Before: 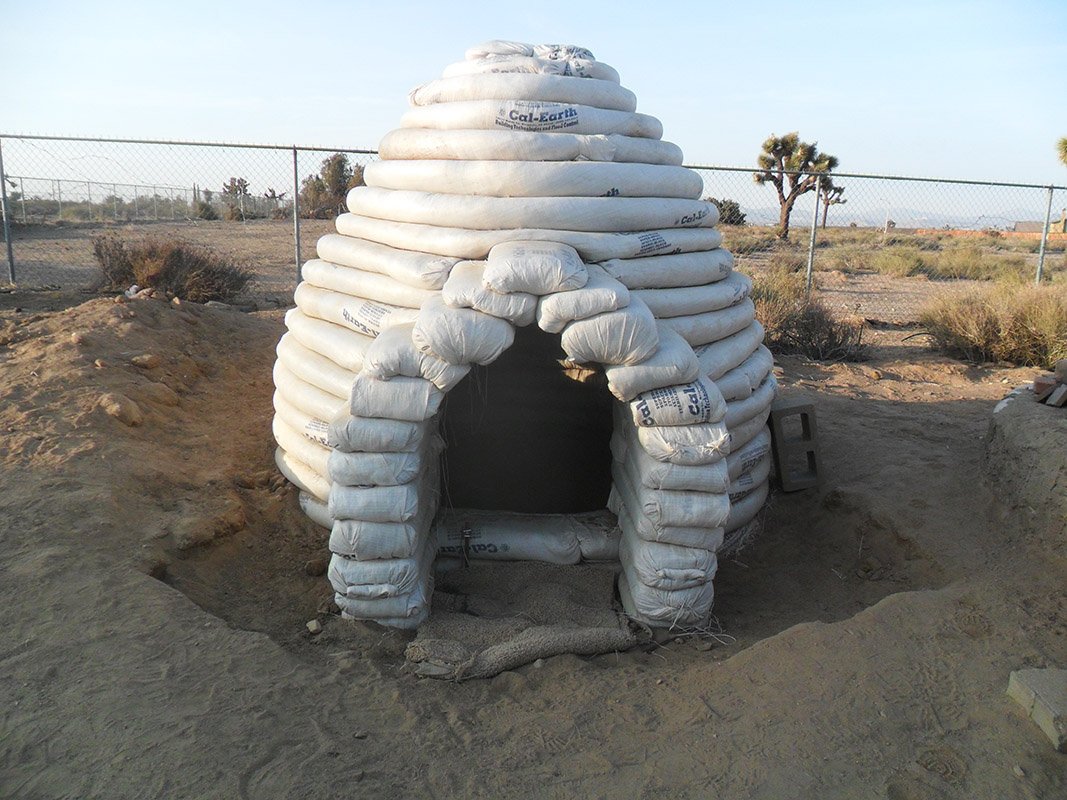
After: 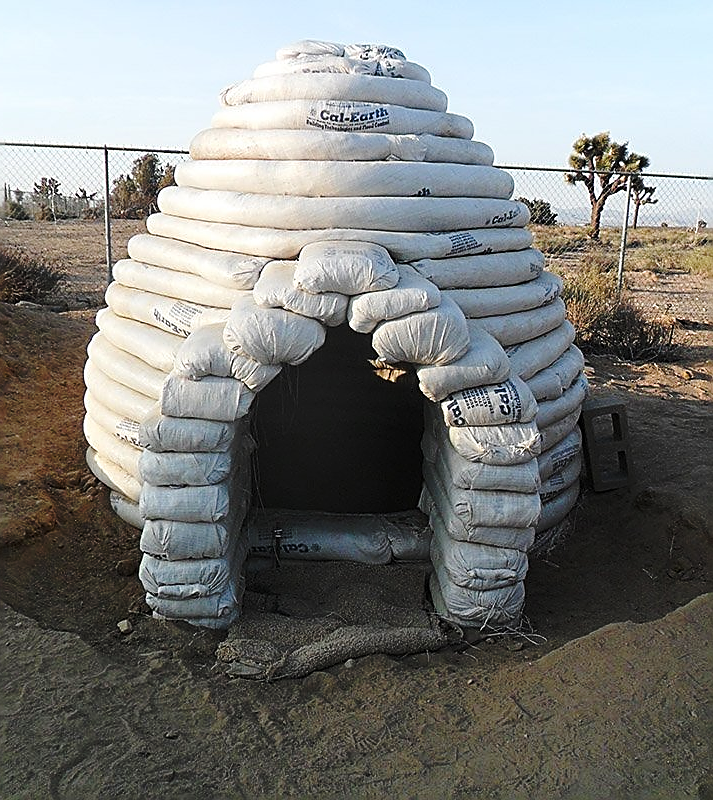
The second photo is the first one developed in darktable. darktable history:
sharpen: radius 1.685, amount 1.294
base curve: curves: ch0 [(0, 0) (0.073, 0.04) (0.157, 0.139) (0.492, 0.492) (0.758, 0.758) (1, 1)], preserve colors none
crop and rotate: left 17.732%, right 15.423%
